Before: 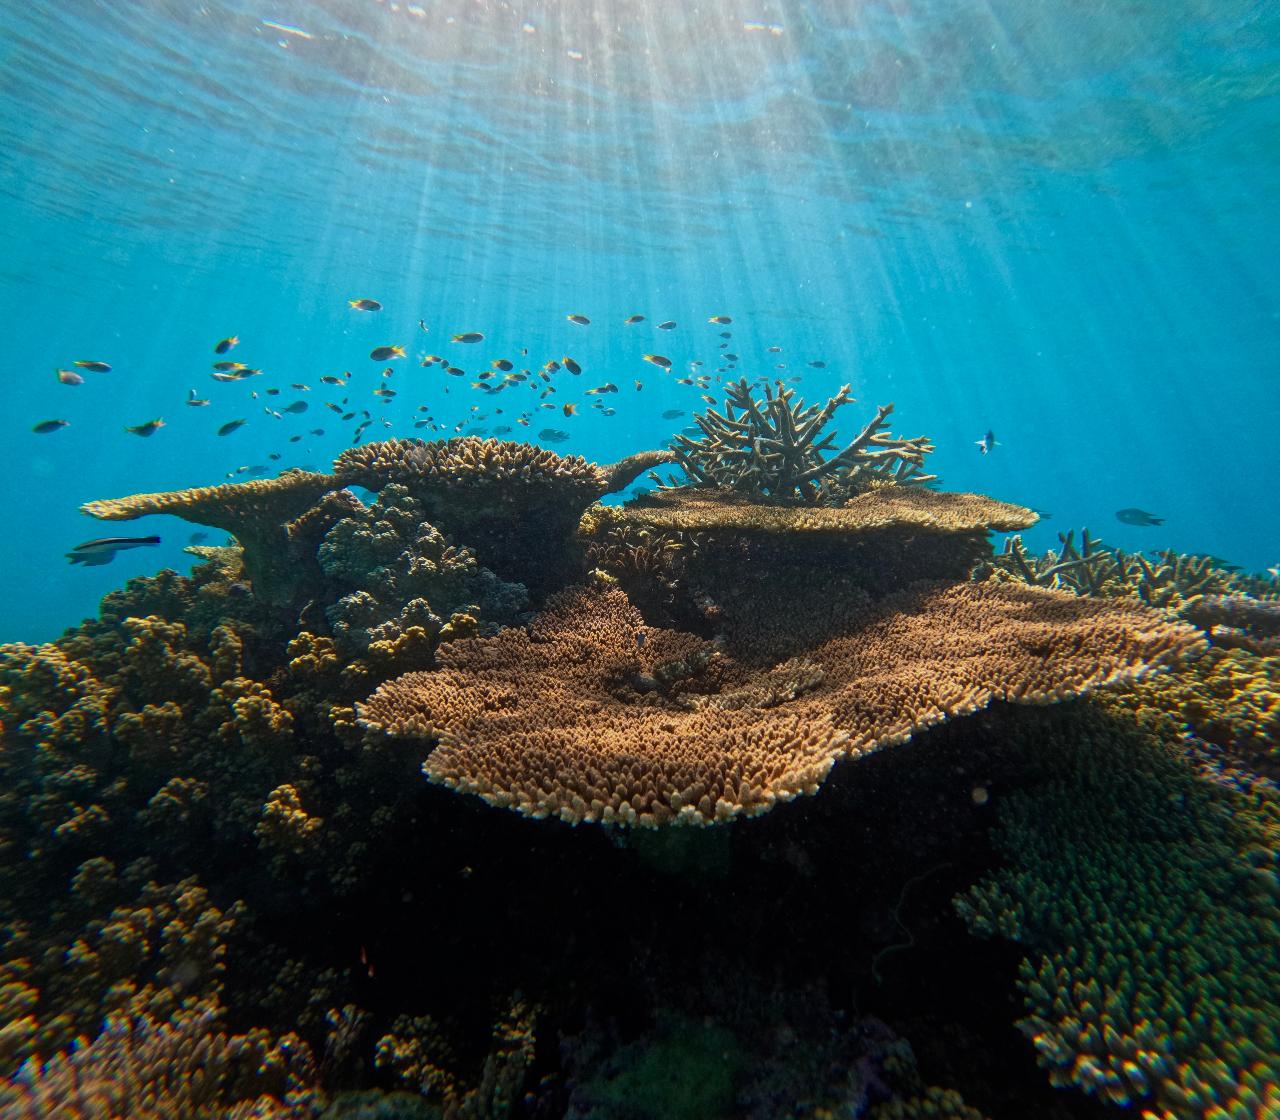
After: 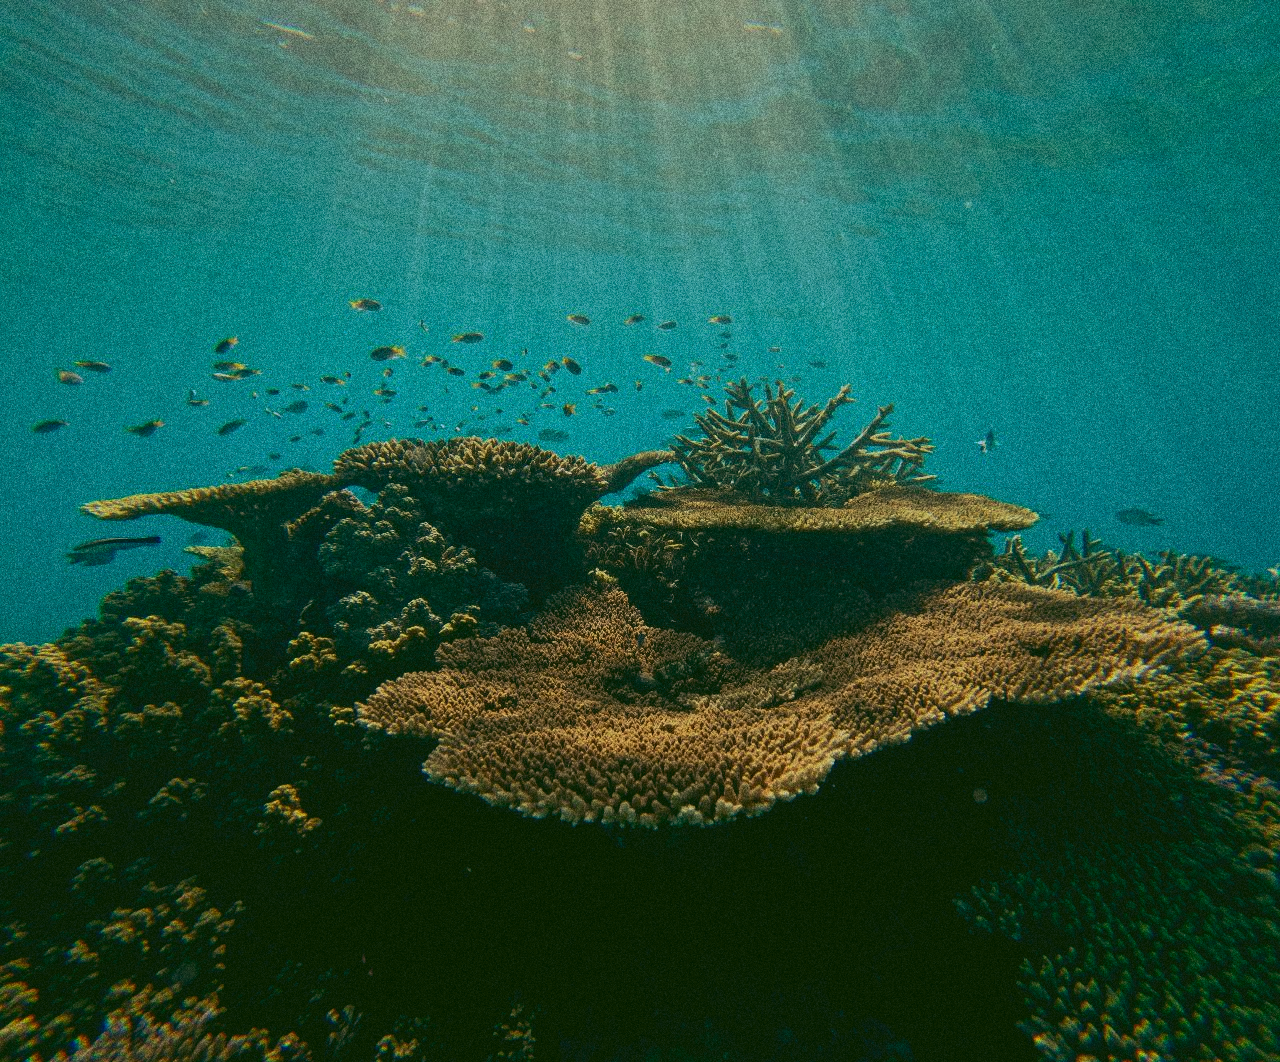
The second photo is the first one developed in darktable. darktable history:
rgb curve: curves: ch0 [(0.123, 0.061) (0.995, 0.887)]; ch1 [(0.06, 0.116) (1, 0.906)]; ch2 [(0, 0) (0.824, 0.69) (1, 1)], mode RGB, independent channels, compensate middle gray true
grain: coarseness 10.62 ISO, strength 55.56%
graduated density: on, module defaults
crop and rotate: top 0%, bottom 5.097%
